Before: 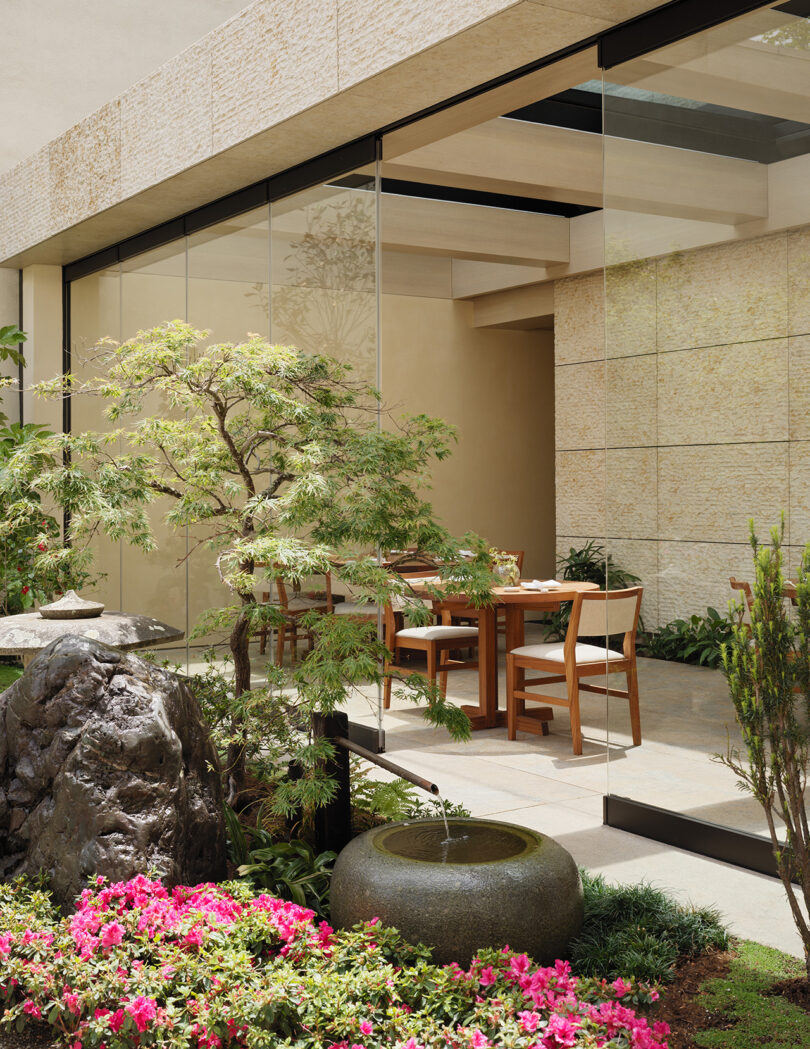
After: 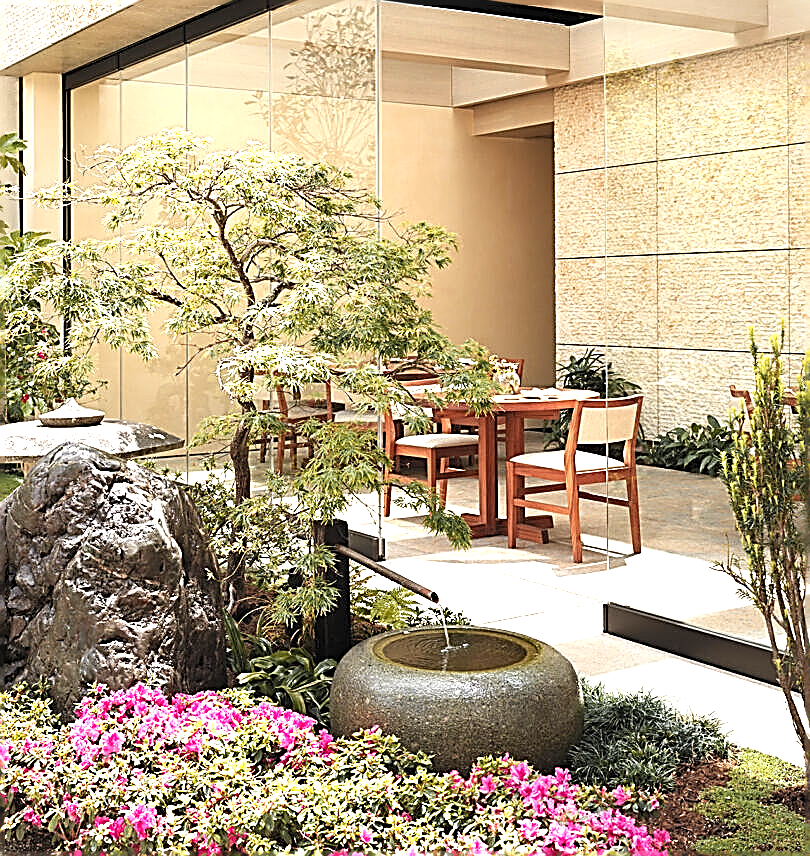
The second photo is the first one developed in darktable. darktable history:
sharpen: amount 1.996
exposure: black level correction 0, exposure 1.199 EV, compensate highlight preservation false
color zones: curves: ch1 [(0.29, 0.492) (0.373, 0.185) (0.509, 0.481)]; ch2 [(0.25, 0.462) (0.749, 0.457)]
crop and rotate: top 18.387%
